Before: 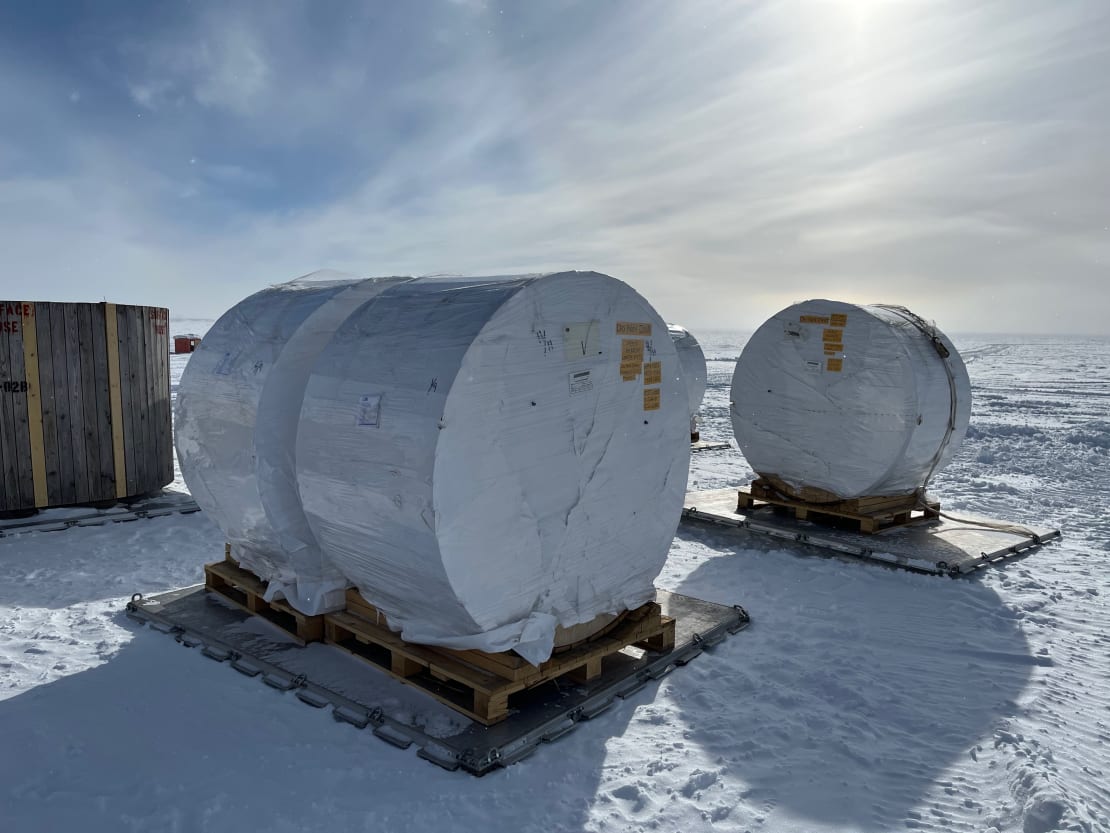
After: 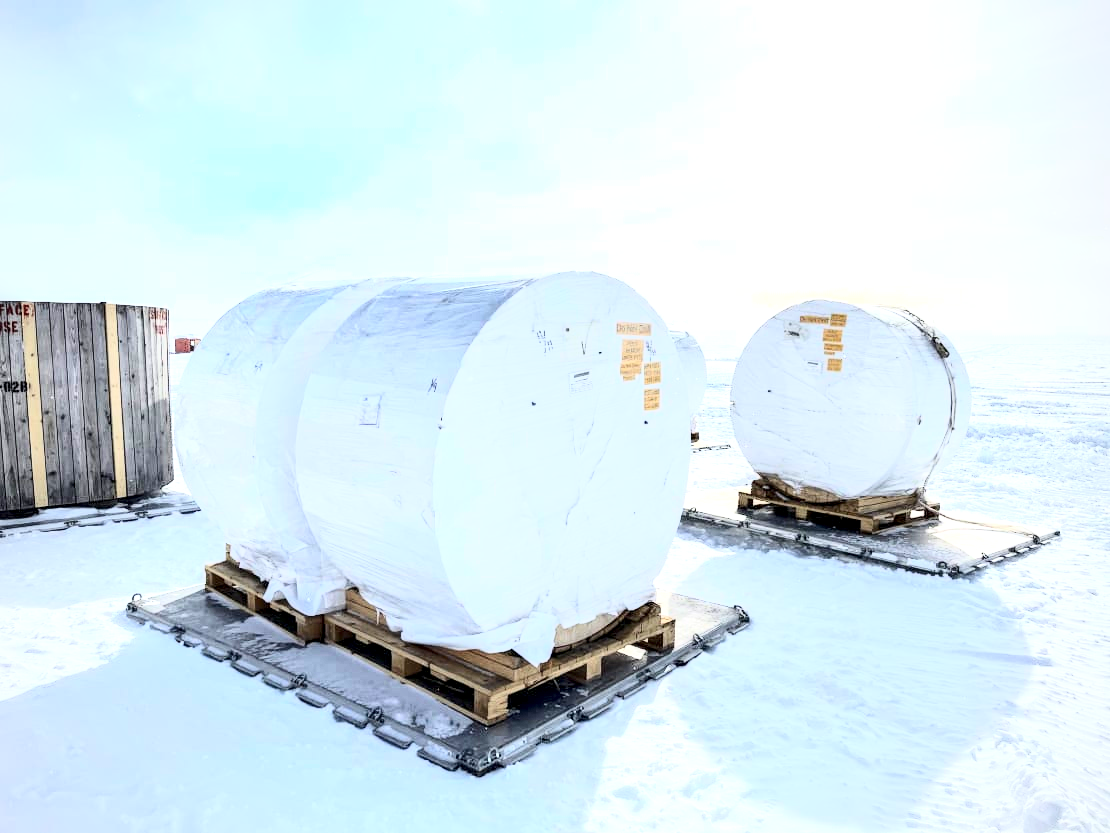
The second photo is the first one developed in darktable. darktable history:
vignetting: brightness -0.153
local contrast: shadows 90%, midtone range 0.495
tone curve: curves: ch0 [(0, 0) (0.003, 0.003) (0.011, 0.011) (0.025, 0.026) (0.044, 0.045) (0.069, 0.087) (0.1, 0.141) (0.136, 0.202) (0.177, 0.271) (0.224, 0.357) (0.277, 0.461) (0.335, 0.583) (0.399, 0.685) (0.468, 0.782) (0.543, 0.867) (0.623, 0.927) (0.709, 0.96) (0.801, 0.975) (0.898, 0.987) (1, 1)], color space Lab, independent channels, preserve colors none
exposure: black level correction 0, exposure 1.546 EV, compensate highlight preservation false
contrast brightness saturation: contrast 0.043, saturation 0.16
